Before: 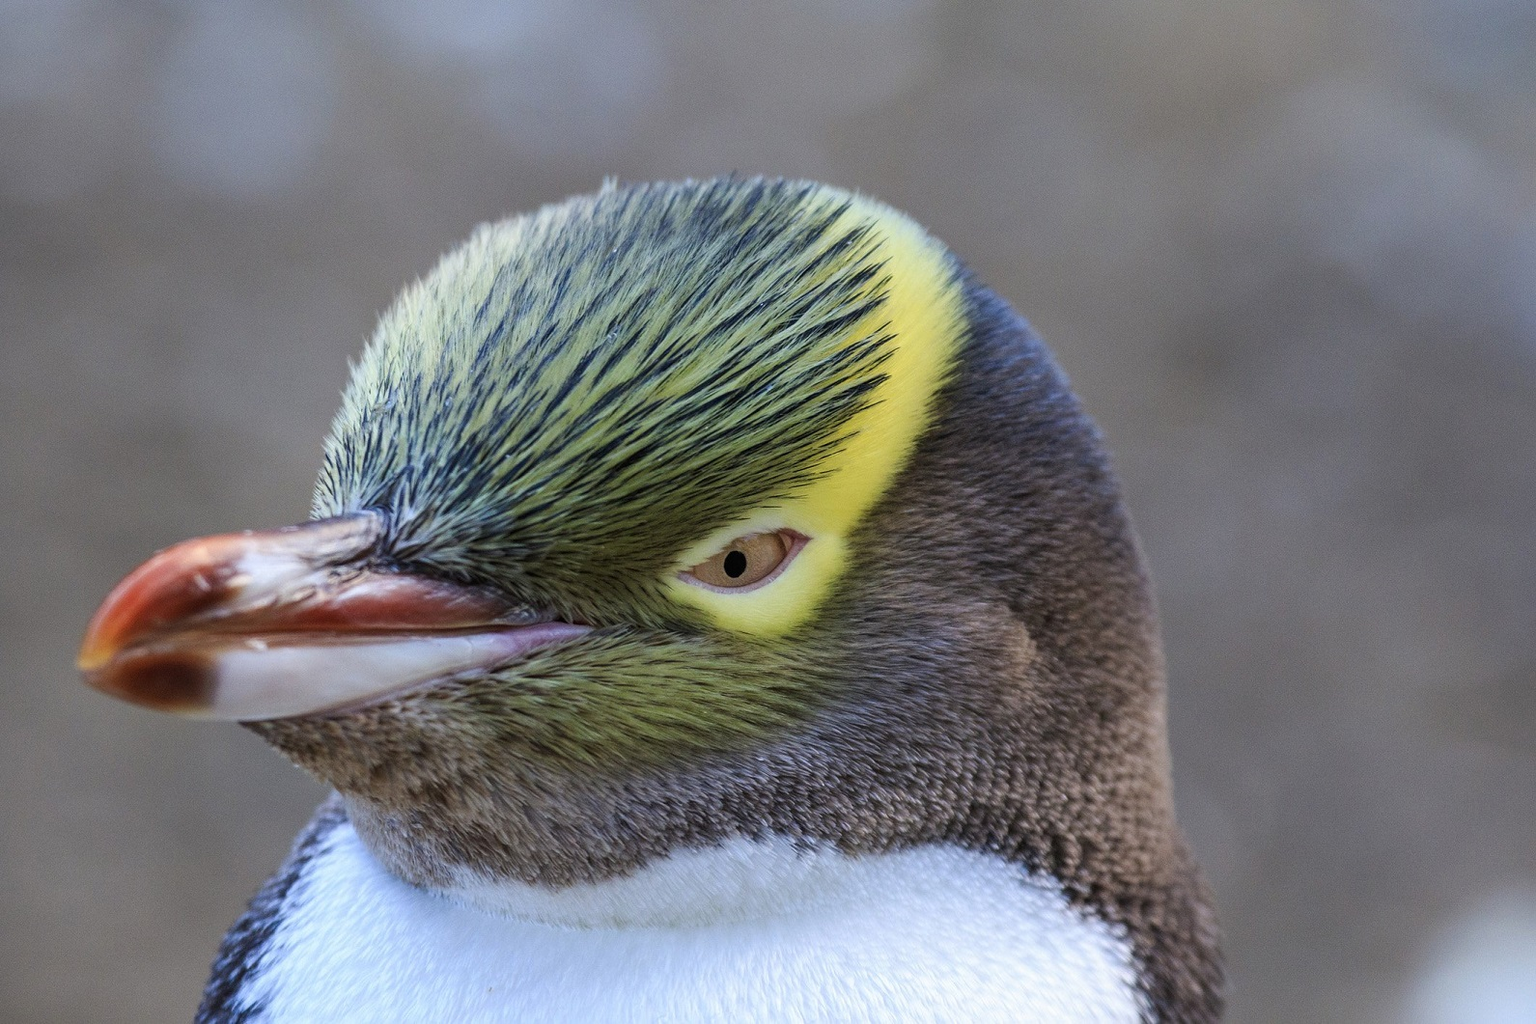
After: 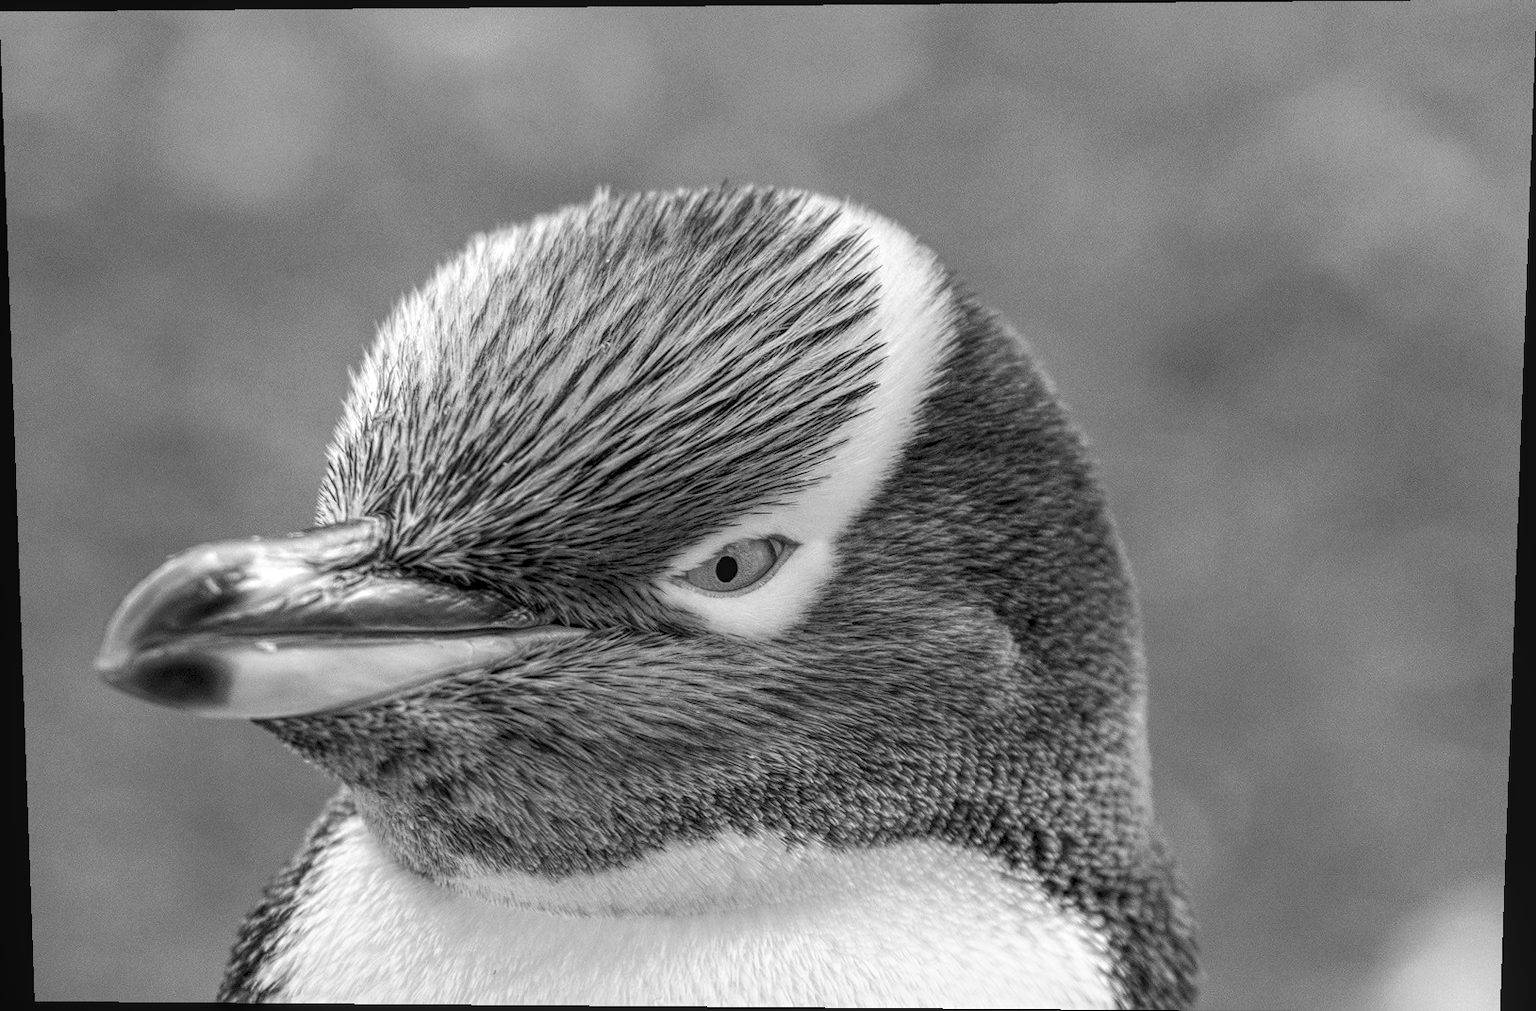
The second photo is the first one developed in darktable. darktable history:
exposure: exposure 0.258 EV, compensate highlight preservation false
monochrome: on, module defaults
levels: levels [0.073, 0.497, 0.972]
rotate and perspective: lens shift (vertical) 0.048, lens shift (horizontal) -0.024, automatic cropping off
local contrast: highlights 74%, shadows 55%, detail 176%, midtone range 0.207
